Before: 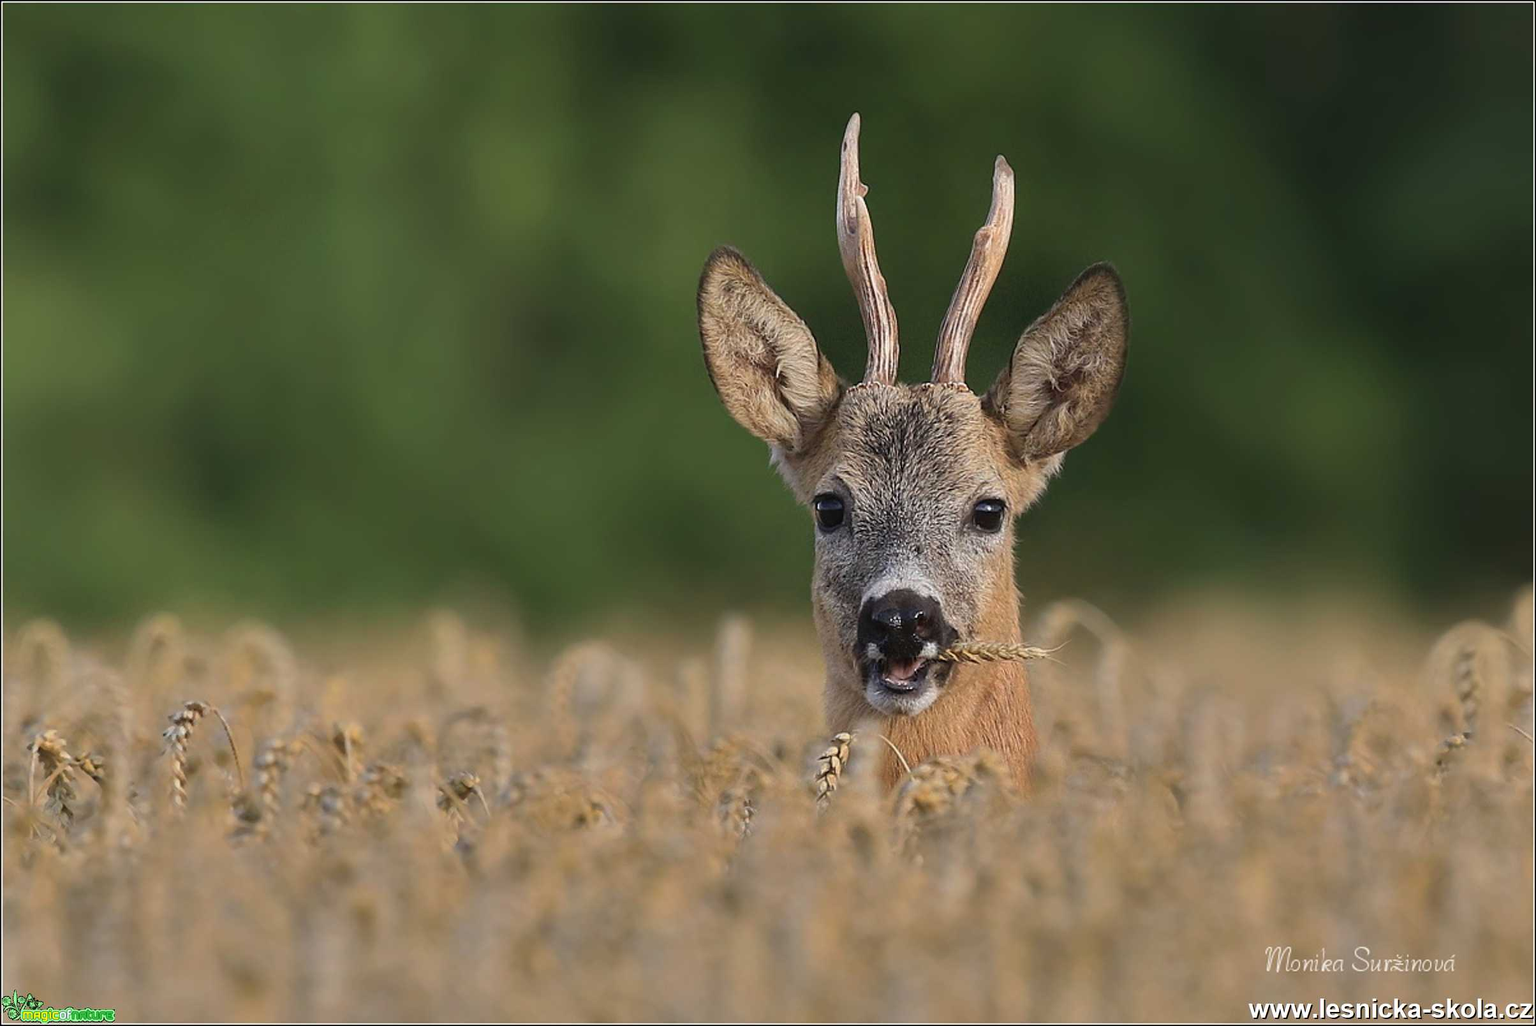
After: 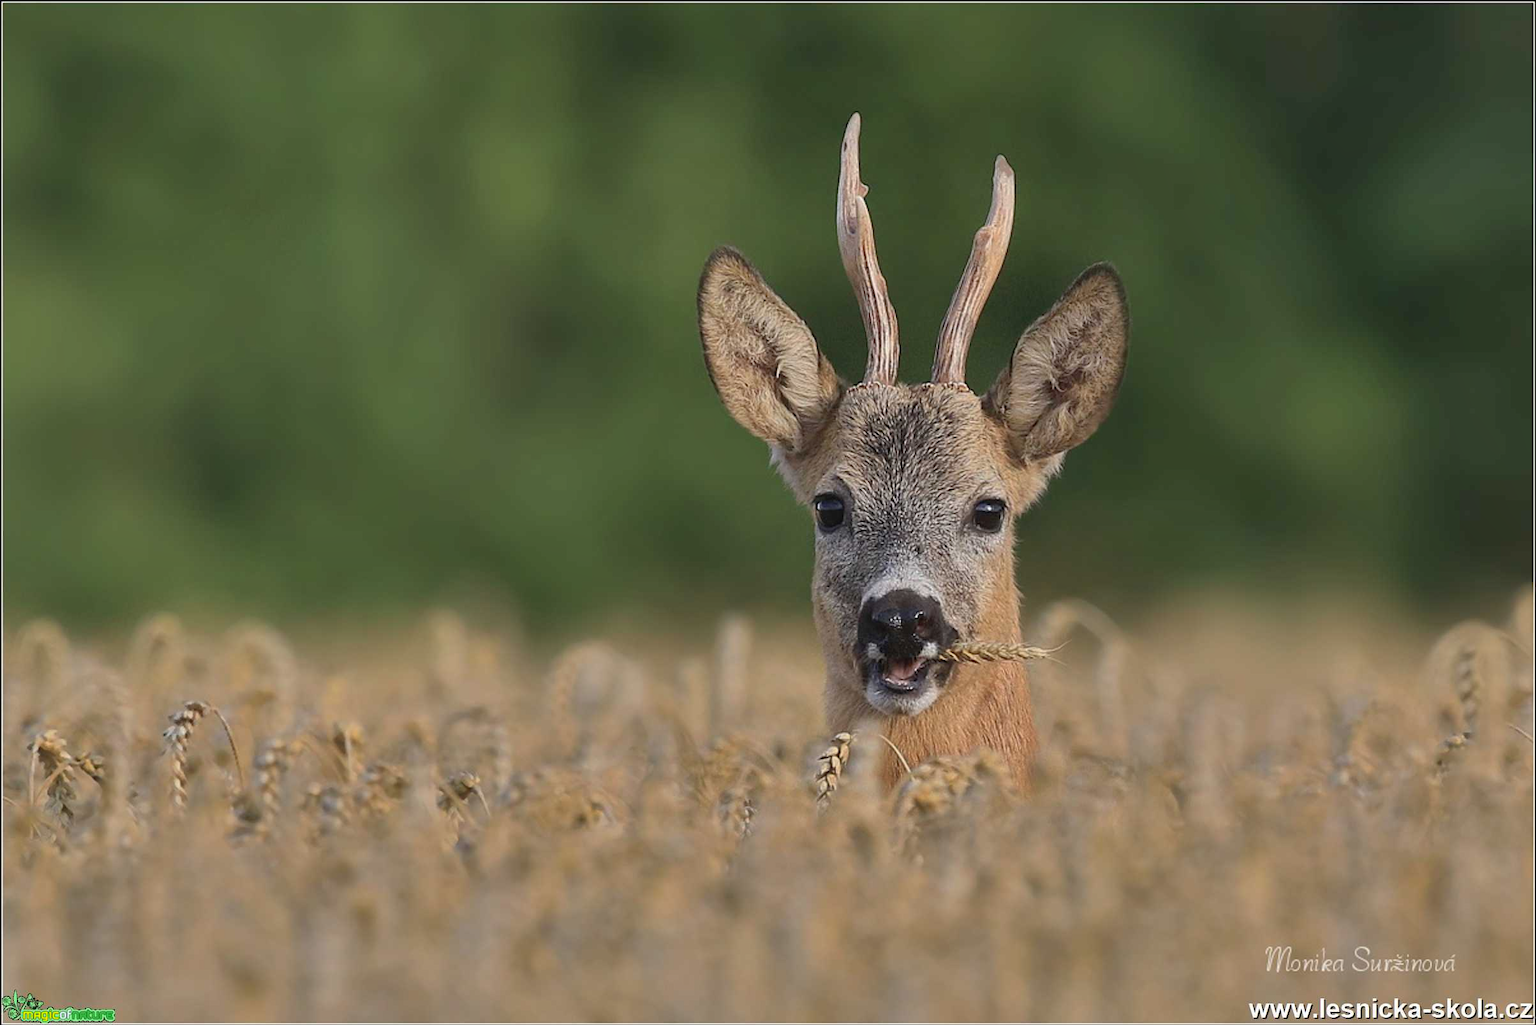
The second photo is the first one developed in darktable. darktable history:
shadows and highlights: on, module defaults
contrast brightness saturation: saturation -0.04
